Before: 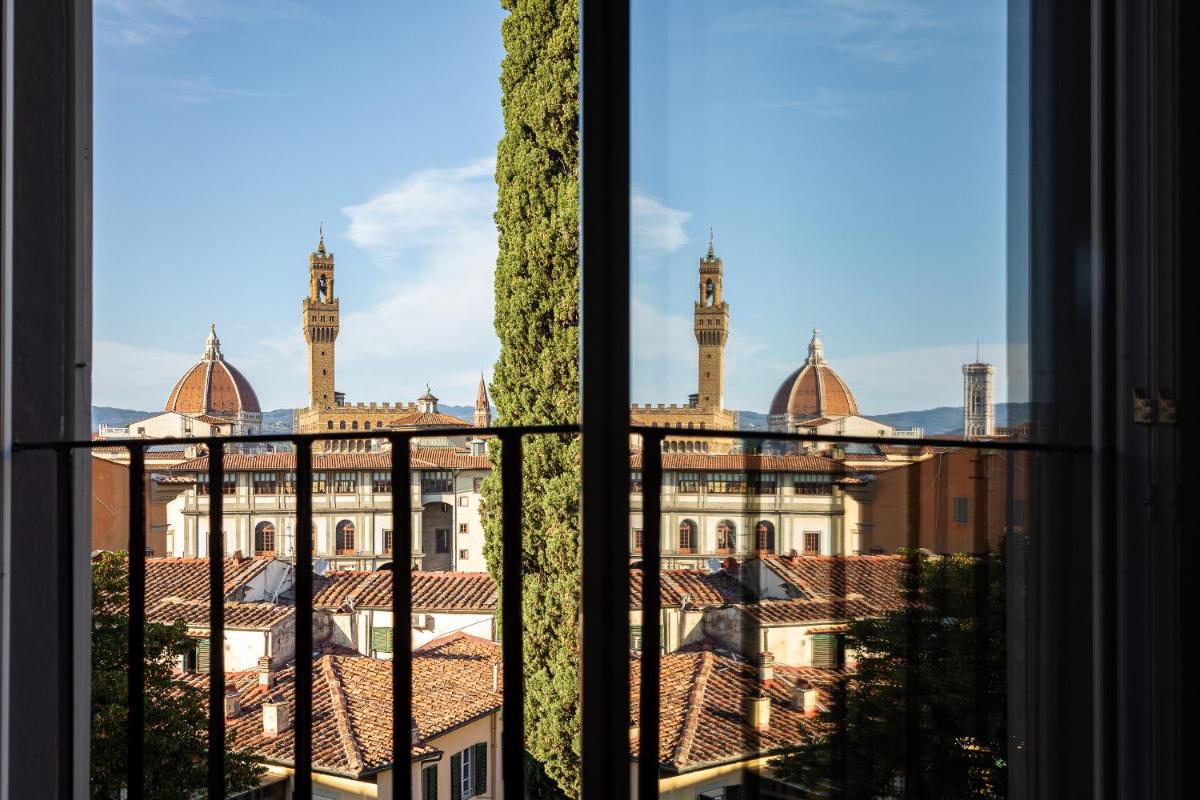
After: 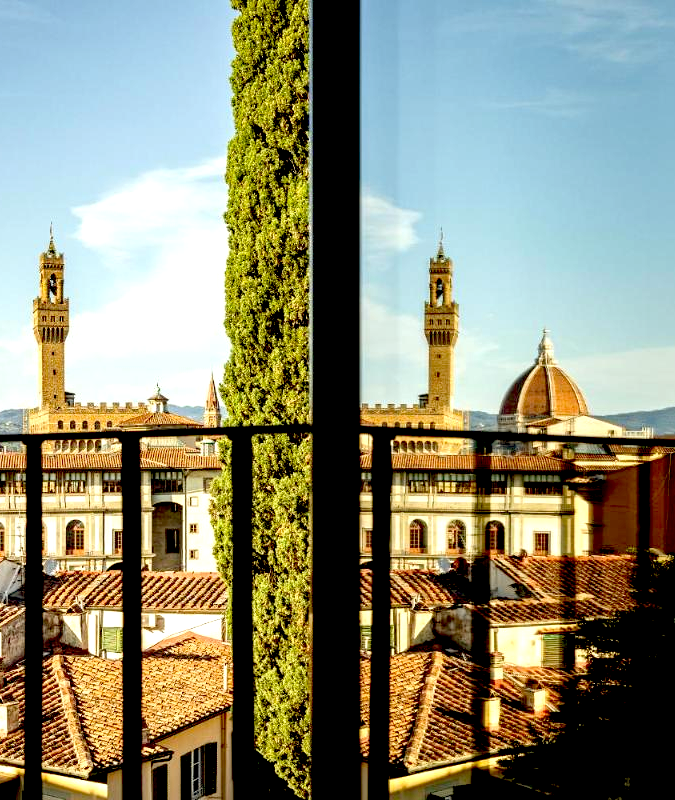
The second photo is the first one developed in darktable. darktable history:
tone equalizer: on, module defaults
crop and rotate: left 22.516%, right 21.234%
color correction: highlights a* -1.43, highlights b* 10.12, shadows a* 0.395, shadows b* 19.35
exposure: black level correction 0.04, exposure 0.5 EV, compensate highlight preservation false
